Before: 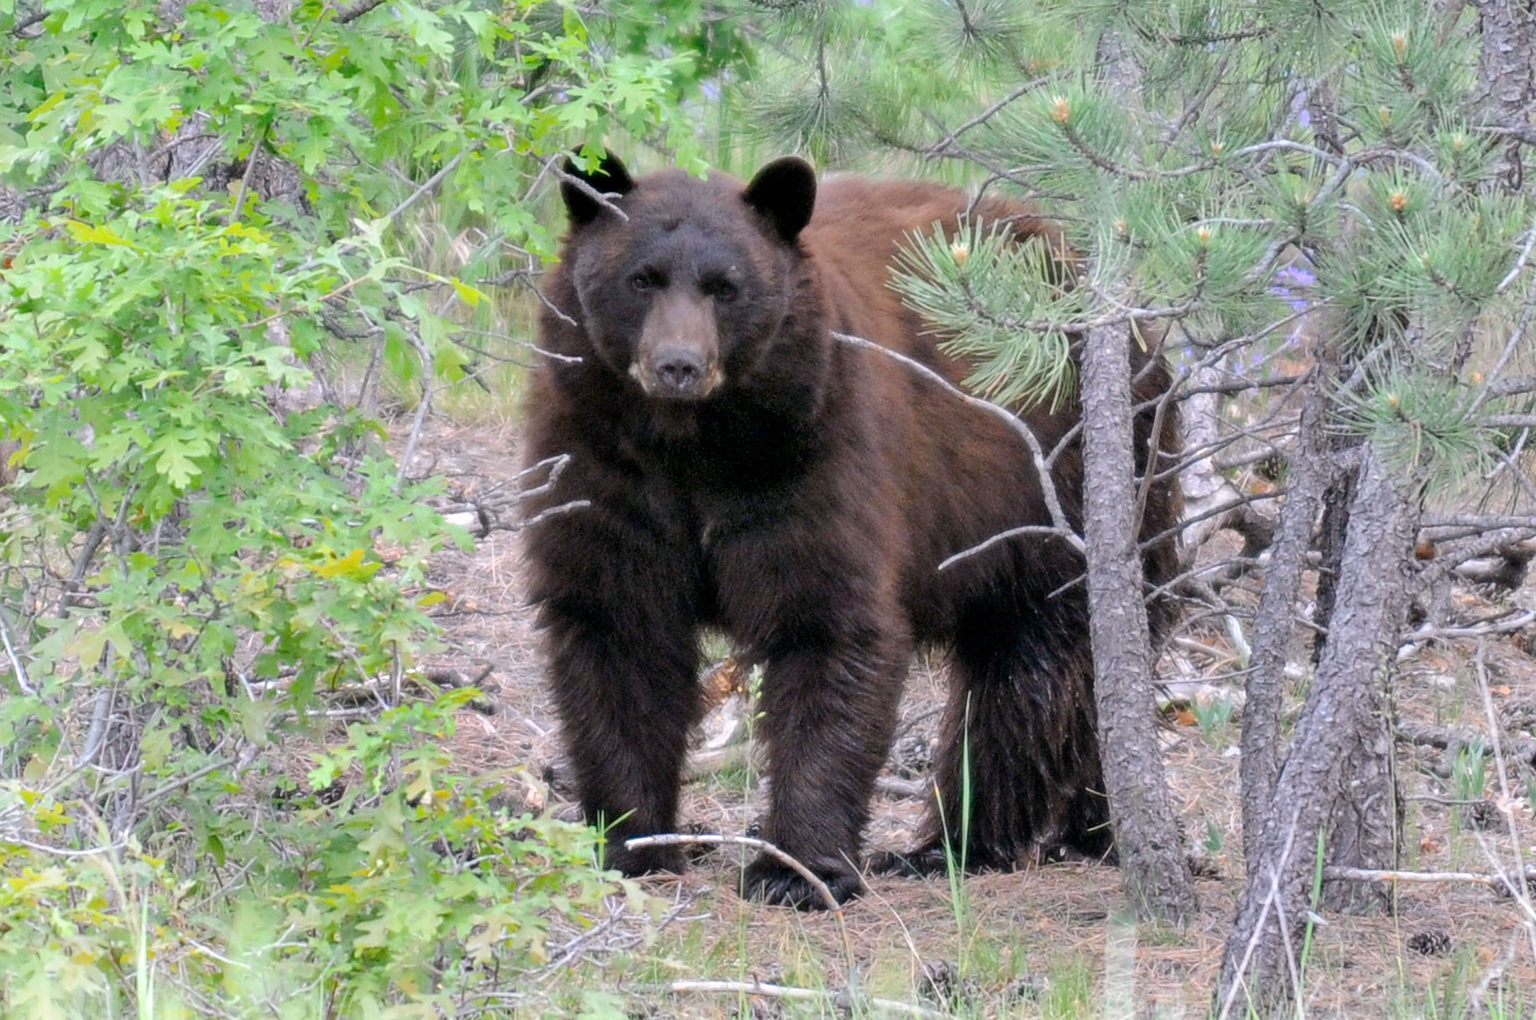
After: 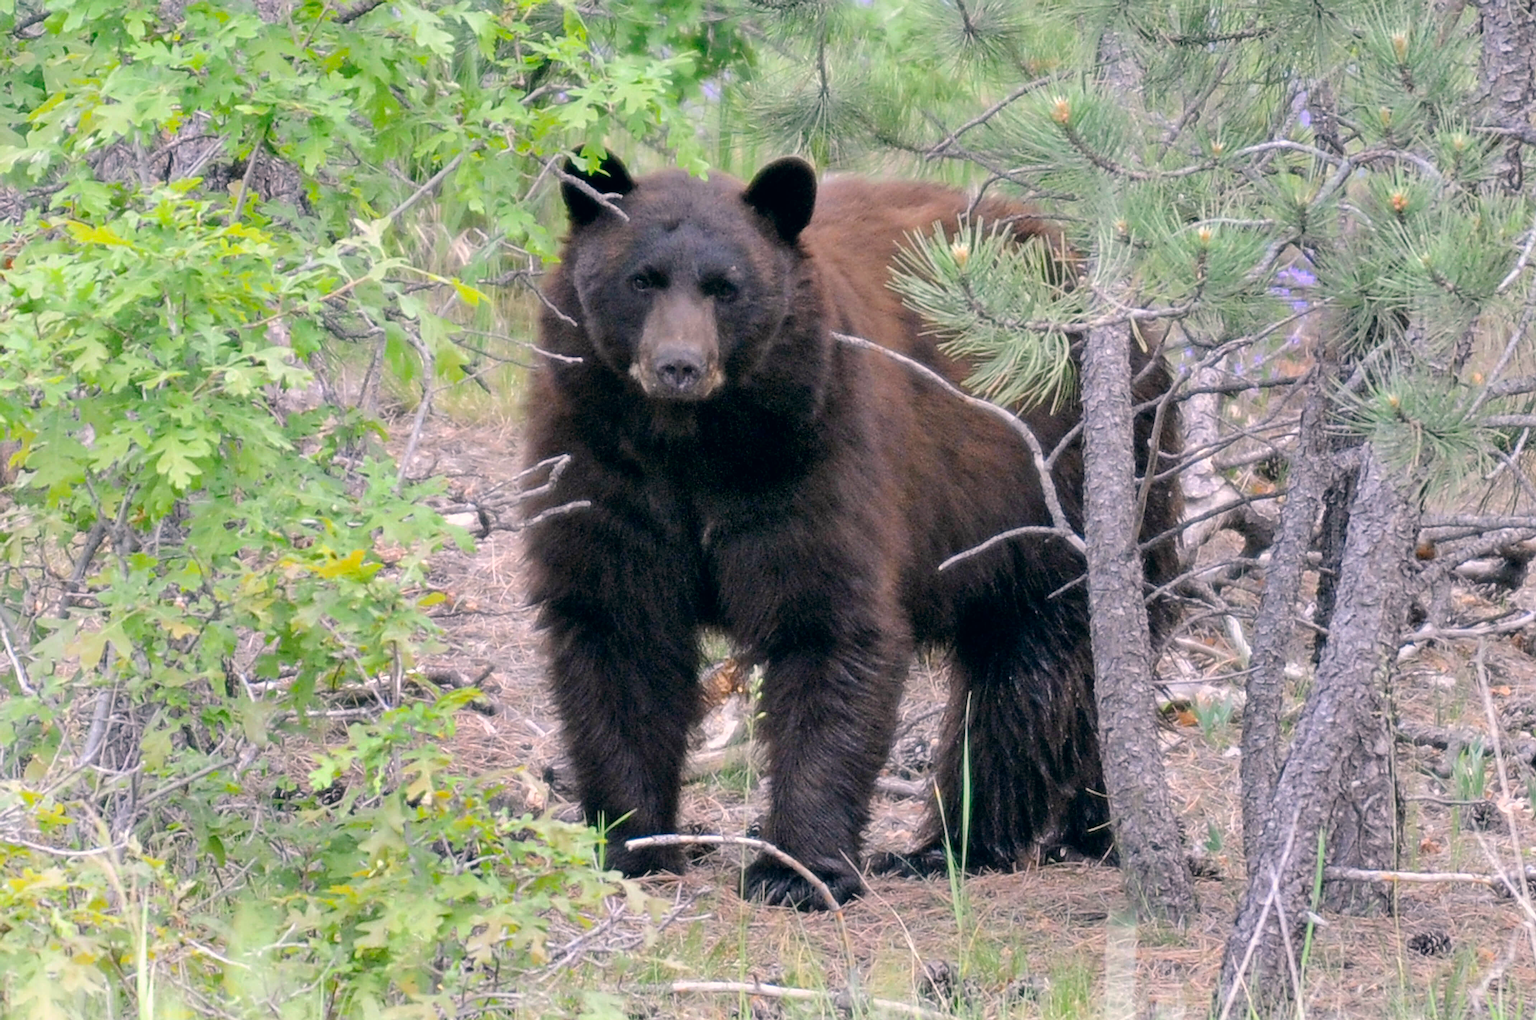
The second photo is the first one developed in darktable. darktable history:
sharpen: on, module defaults
color correction: highlights a* 5.38, highlights b* 5.3, shadows a* -4.26, shadows b* -5.11
